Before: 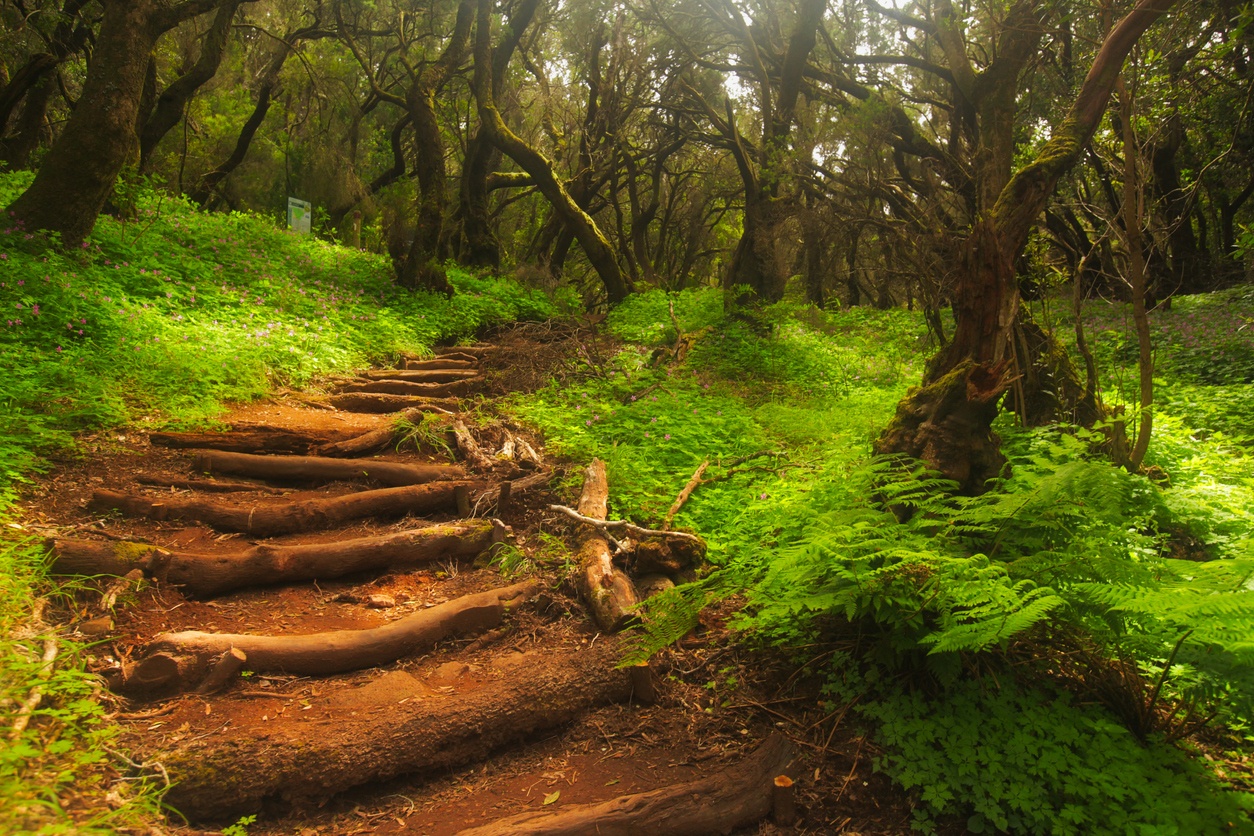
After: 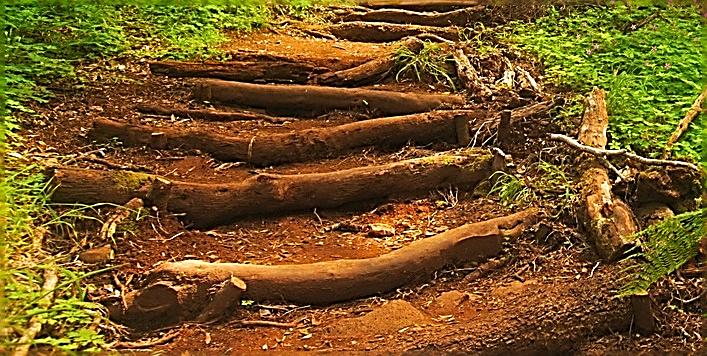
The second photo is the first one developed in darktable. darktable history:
shadows and highlights: radius 334.93, shadows 63.48, highlights 6.06, compress 87.7%, highlights color adjustment 39.73%, soften with gaussian
crop: top 44.483%, right 43.593%, bottom 12.892%
sharpen: amount 2
color balance: on, module defaults
